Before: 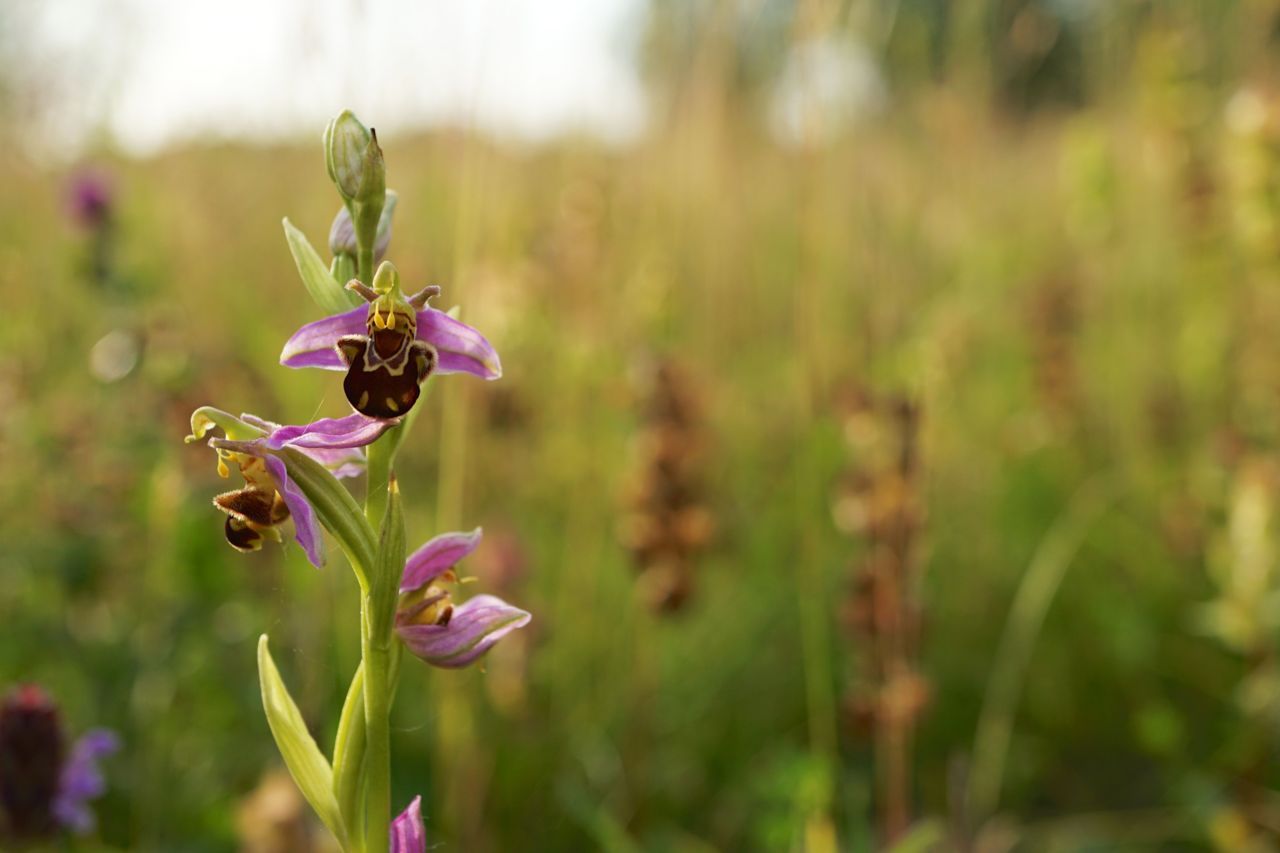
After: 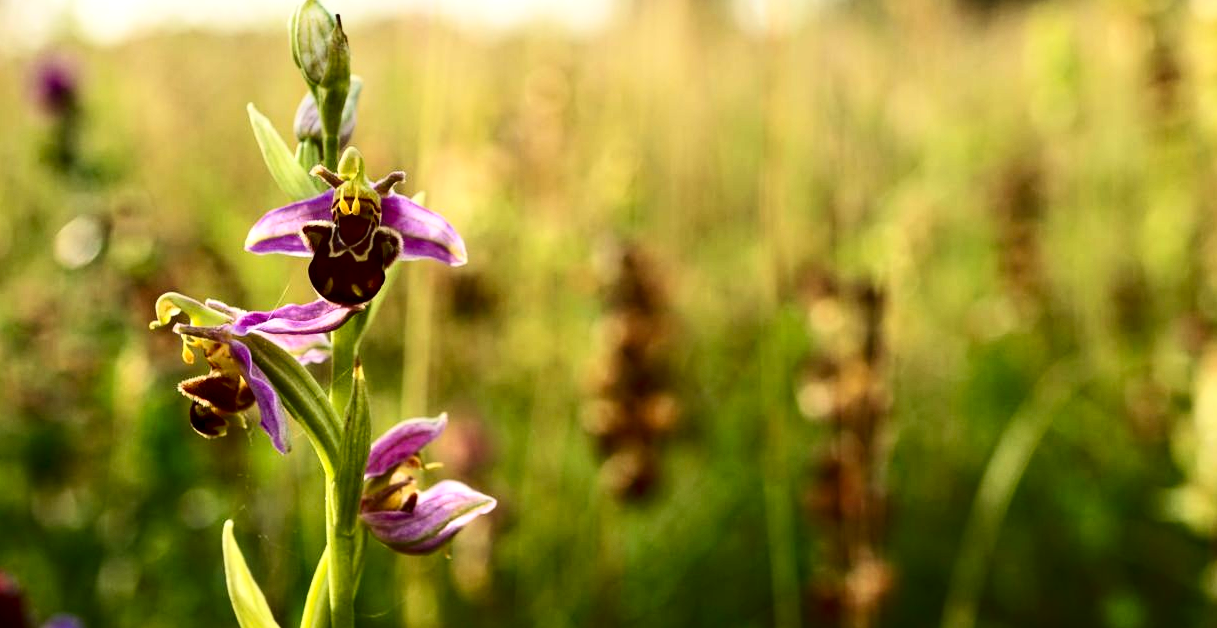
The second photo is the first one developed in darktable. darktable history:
crop and rotate: left 2.776%, top 13.446%, right 2.108%, bottom 12.83%
contrast brightness saturation: contrast 0.406, brightness 0.049, saturation 0.258
local contrast: highlights 87%, shadows 81%
